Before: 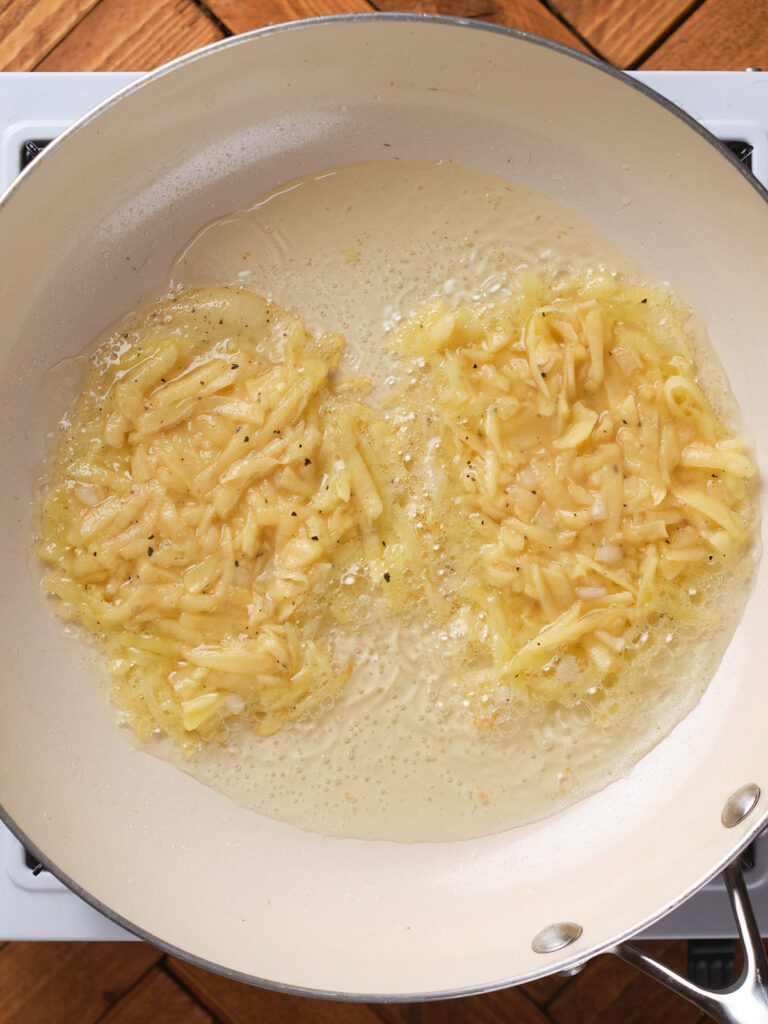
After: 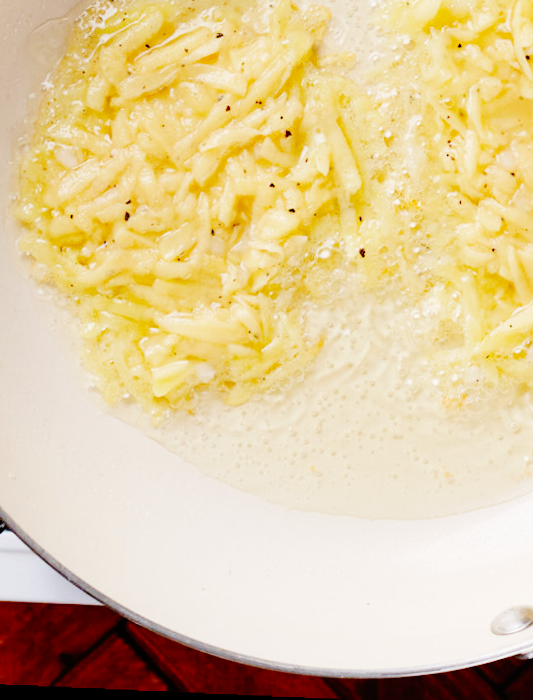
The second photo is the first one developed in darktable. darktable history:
crop and rotate: angle -0.82°, left 3.85%, top 31.828%, right 27.992%
rotate and perspective: rotation 1.72°, automatic cropping off
base curve: curves: ch0 [(0, 0) (0.036, 0.01) (0.123, 0.254) (0.258, 0.504) (0.507, 0.748) (1, 1)], preserve colors none
